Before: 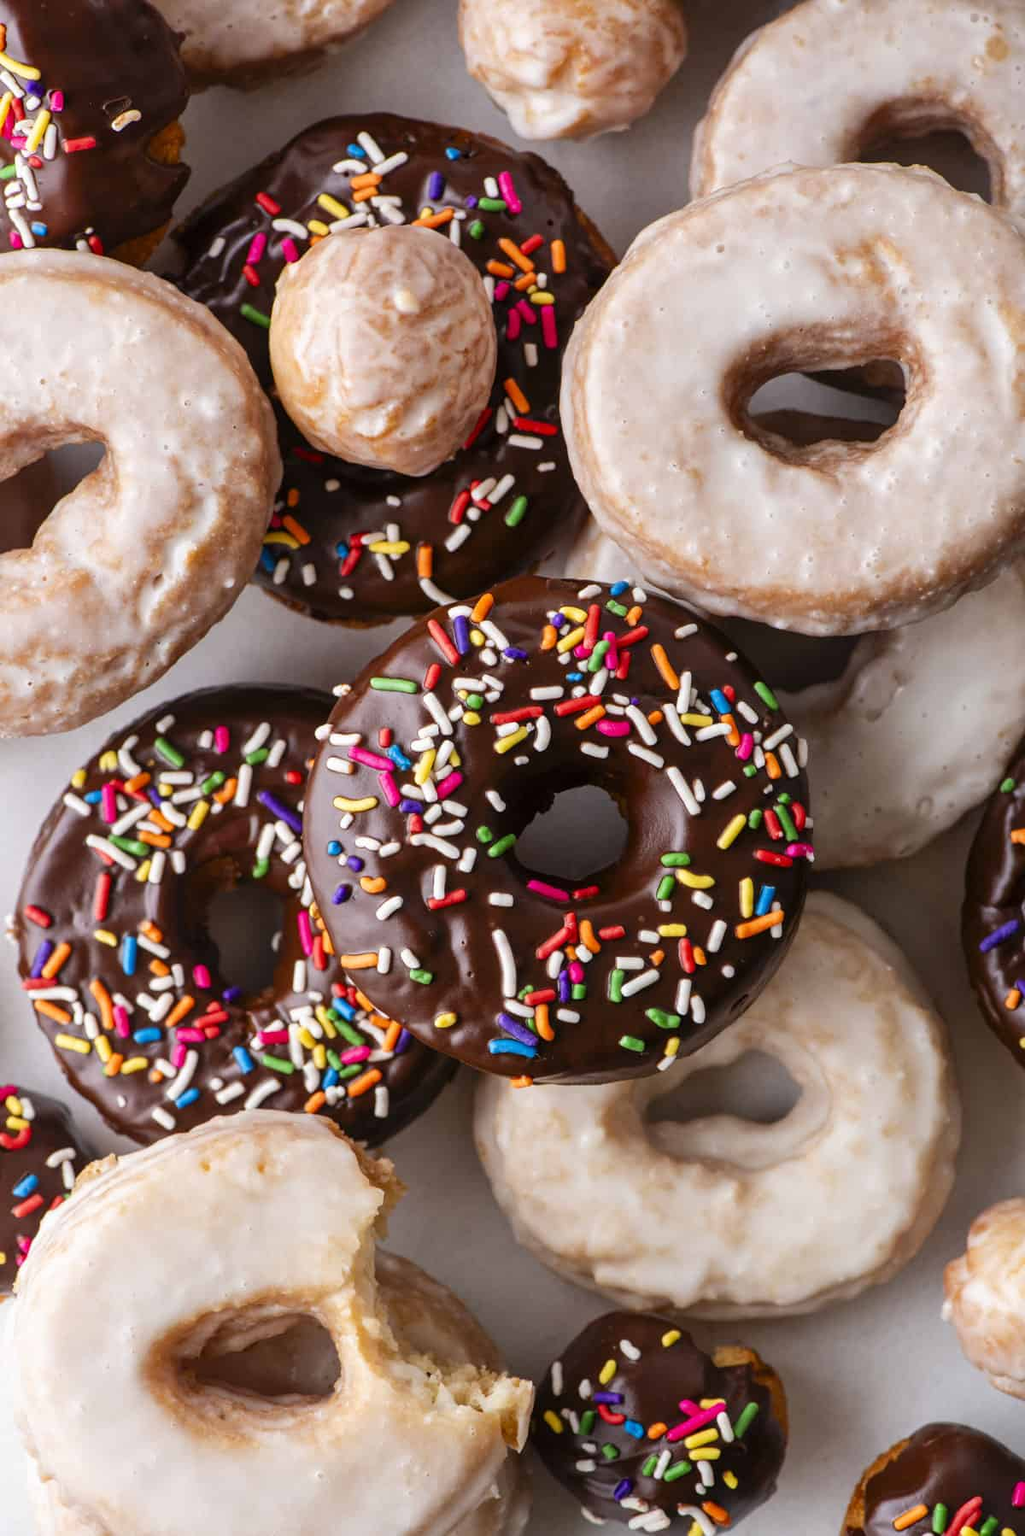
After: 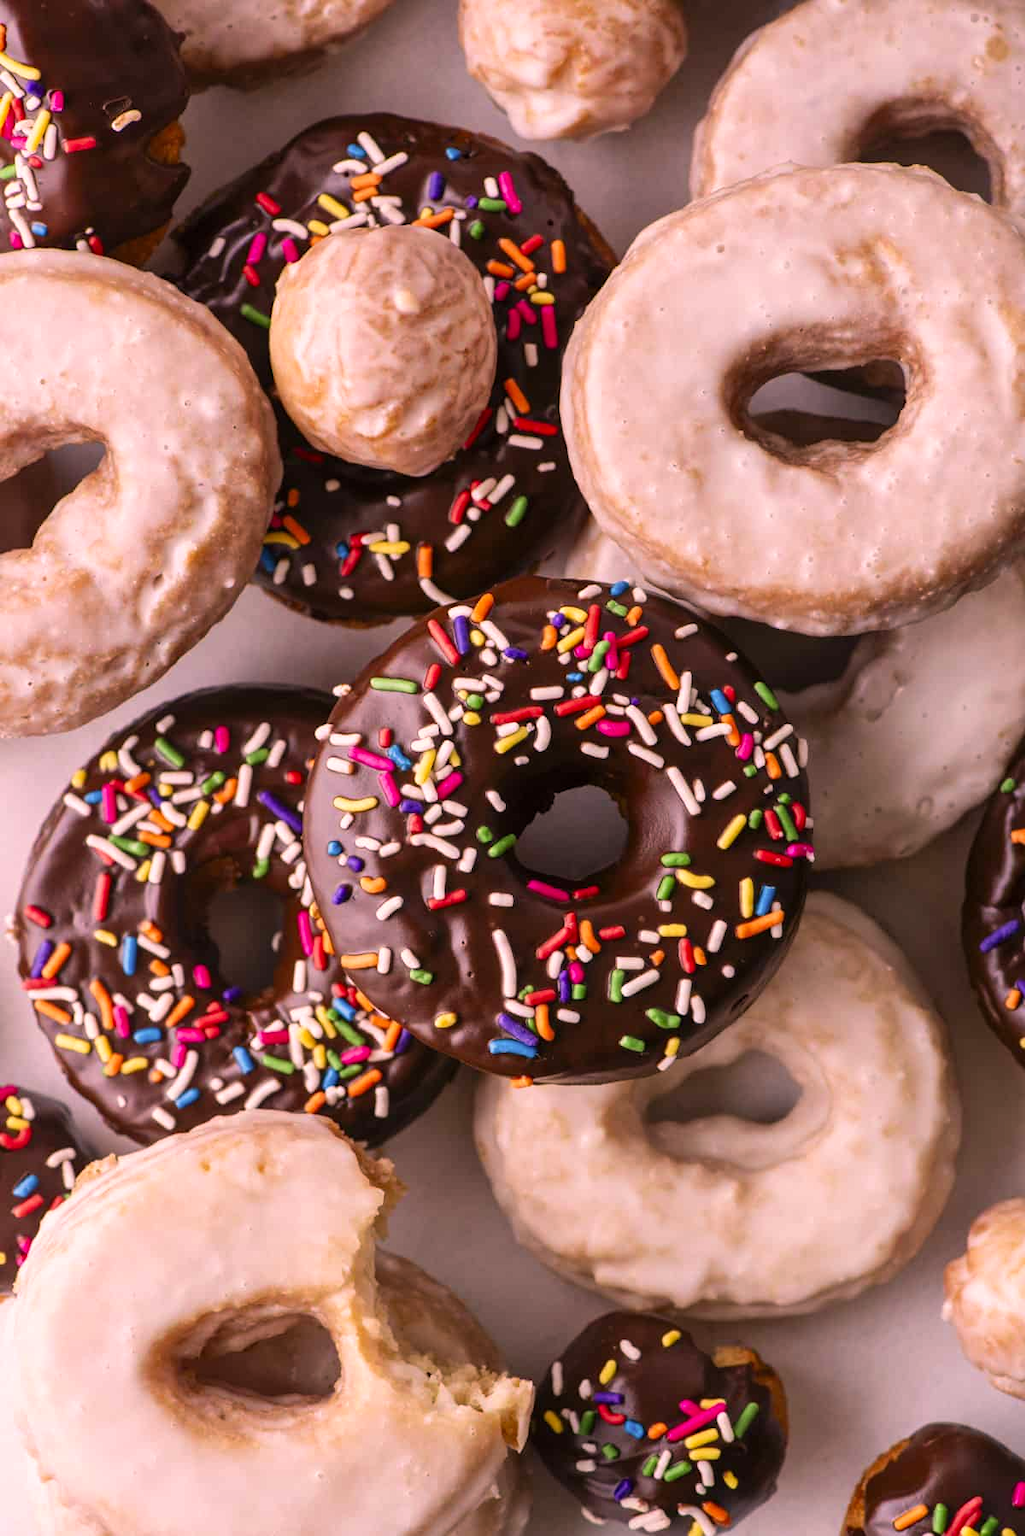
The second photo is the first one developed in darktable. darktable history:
velvia: strength 15%
color correction: highlights a* 14.52, highlights b* 4.84
